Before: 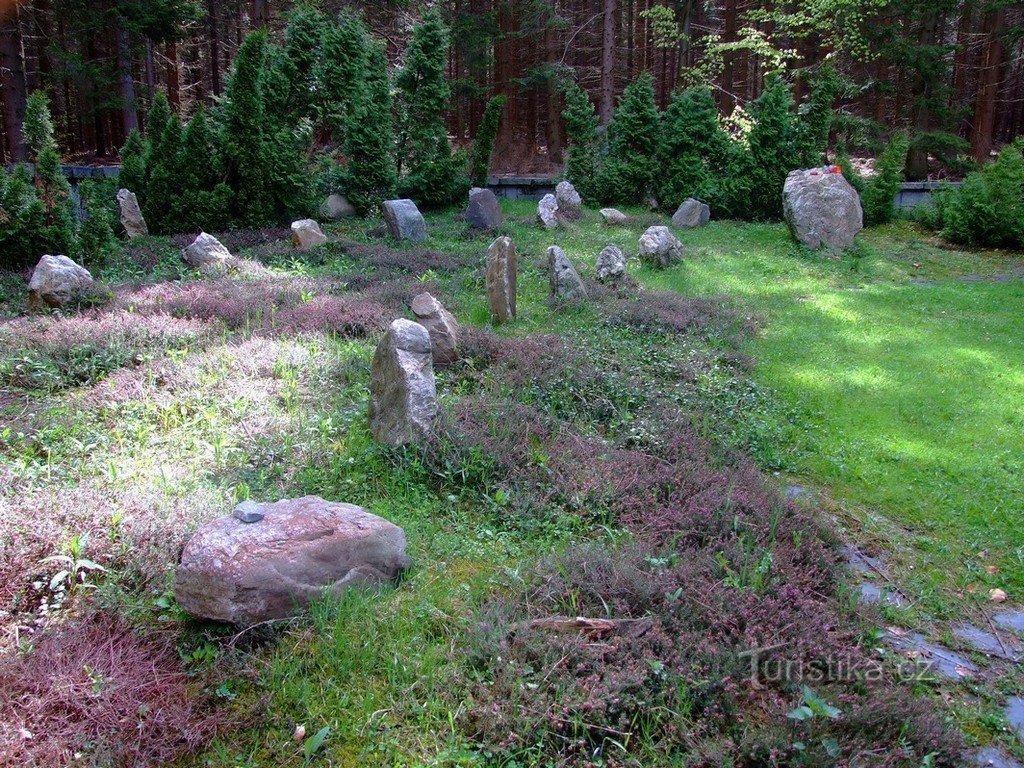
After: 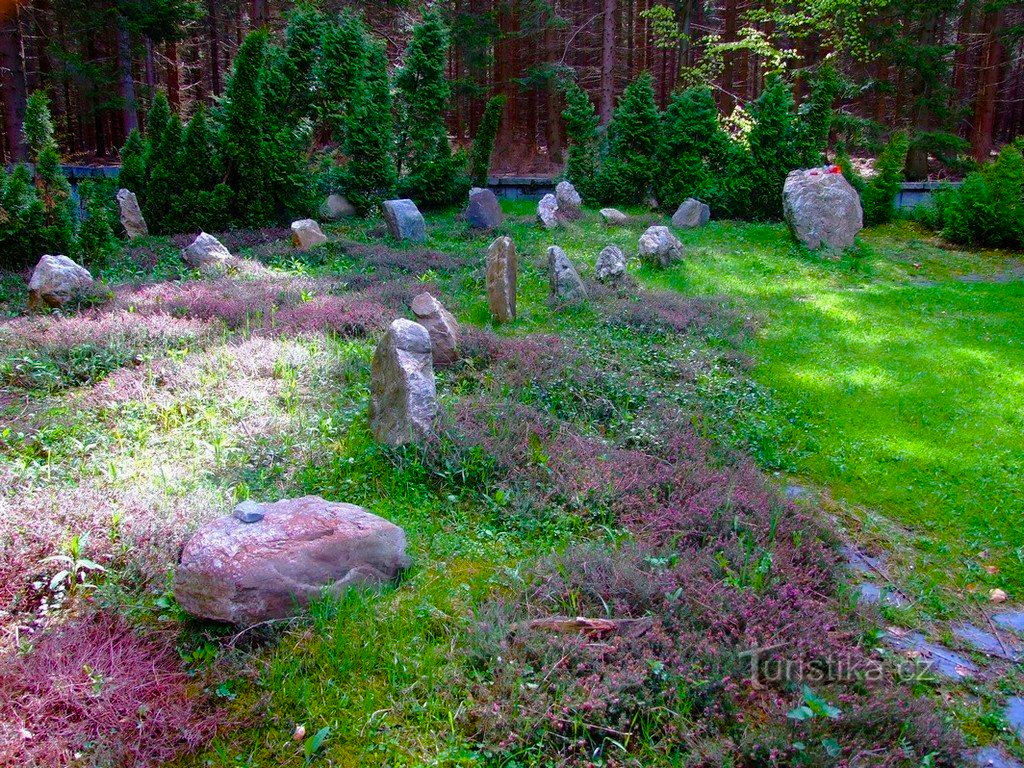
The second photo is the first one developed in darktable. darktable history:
color balance rgb: shadows lift › hue 86.1°, linear chroma grading › global chroma 14.587%, perceptual saturation grading › global saturation 40.129%, perceptual saturation grading › highlights -25.694%, perceptual saturation grading › mid-tones 34.992%, perceptual saturation grading › shadows 34.93%
